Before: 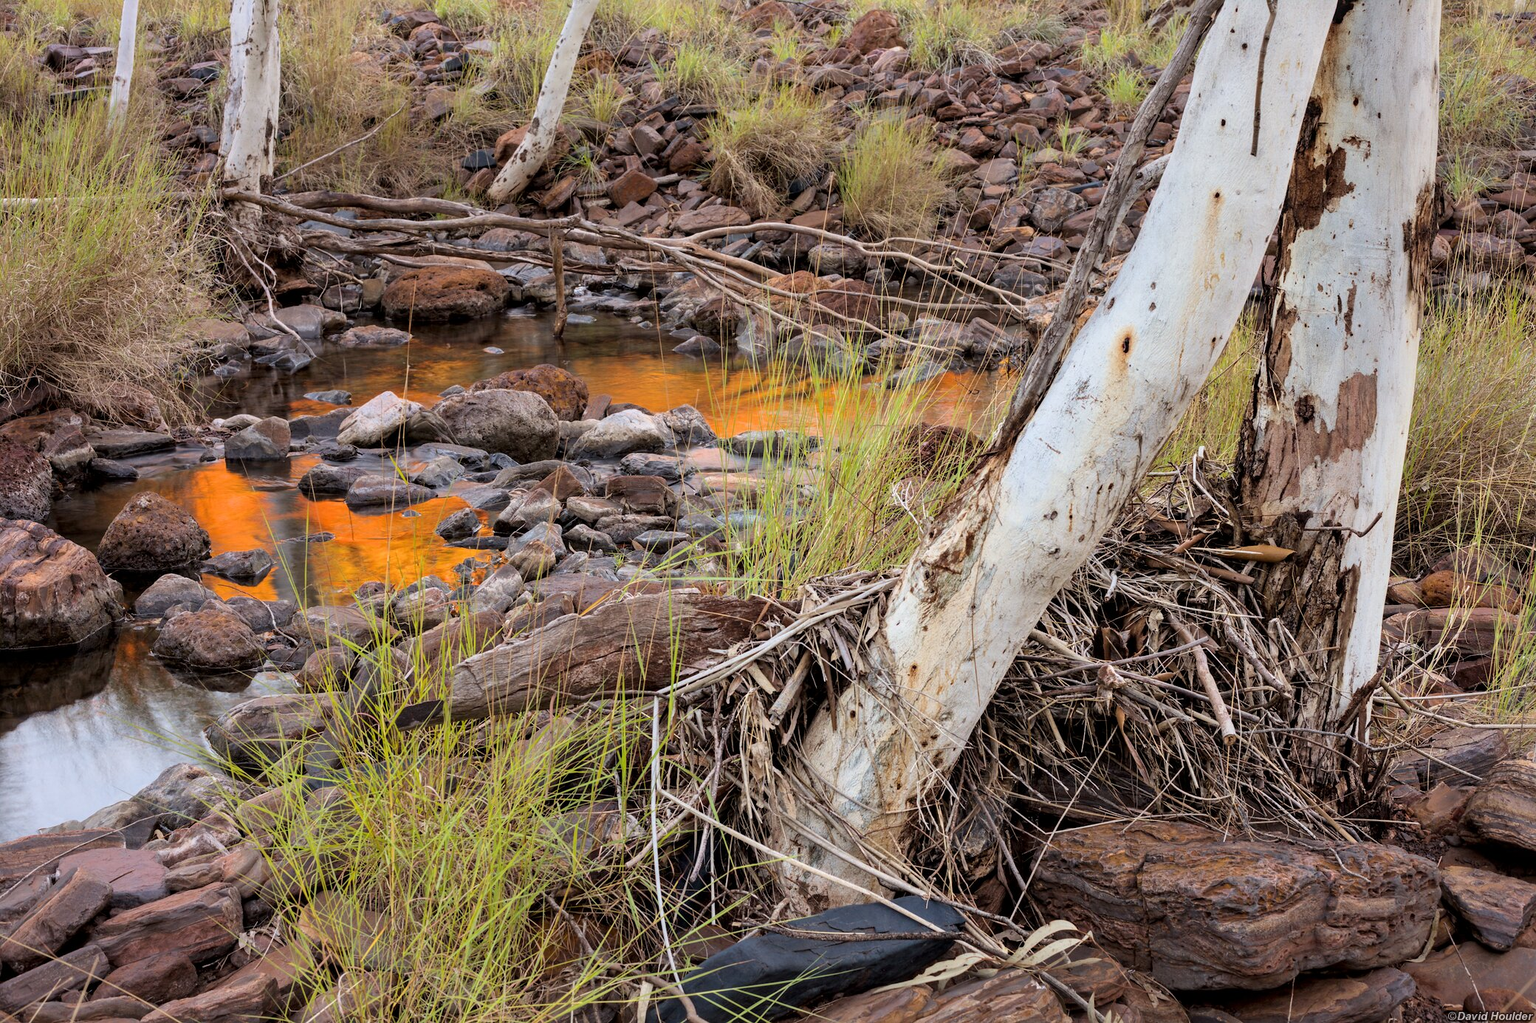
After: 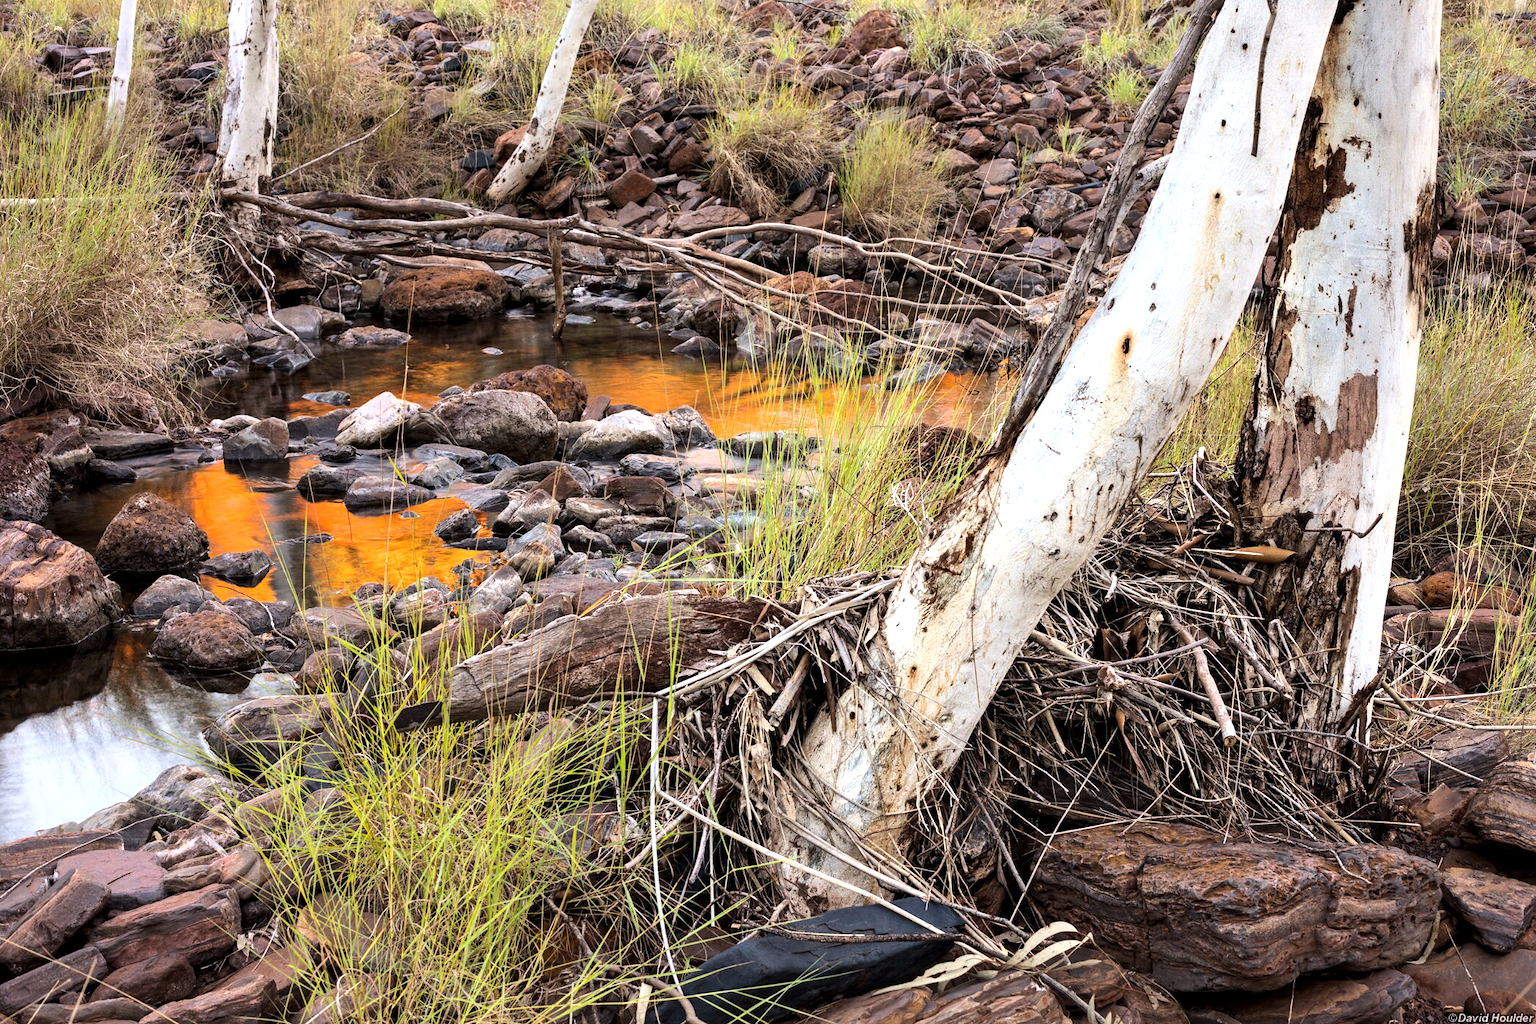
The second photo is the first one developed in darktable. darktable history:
crop: left 0.148%
exposure: compensate exposure bias true, compensate highlight preservation false
tone equalizer: -8 EV -0.719 EV, -7 EV -0.701 EV, -6 EV -0.582 EV, -5 EV -0.414 EV, -3 EV 0.369 EV, -2 EV 0.6 EV, -1 EV 0.677 EV, +0 EV 0.743 EV, edges refinement/feathering 500, mask exposure compensation -1.57 EV, preserve details no
